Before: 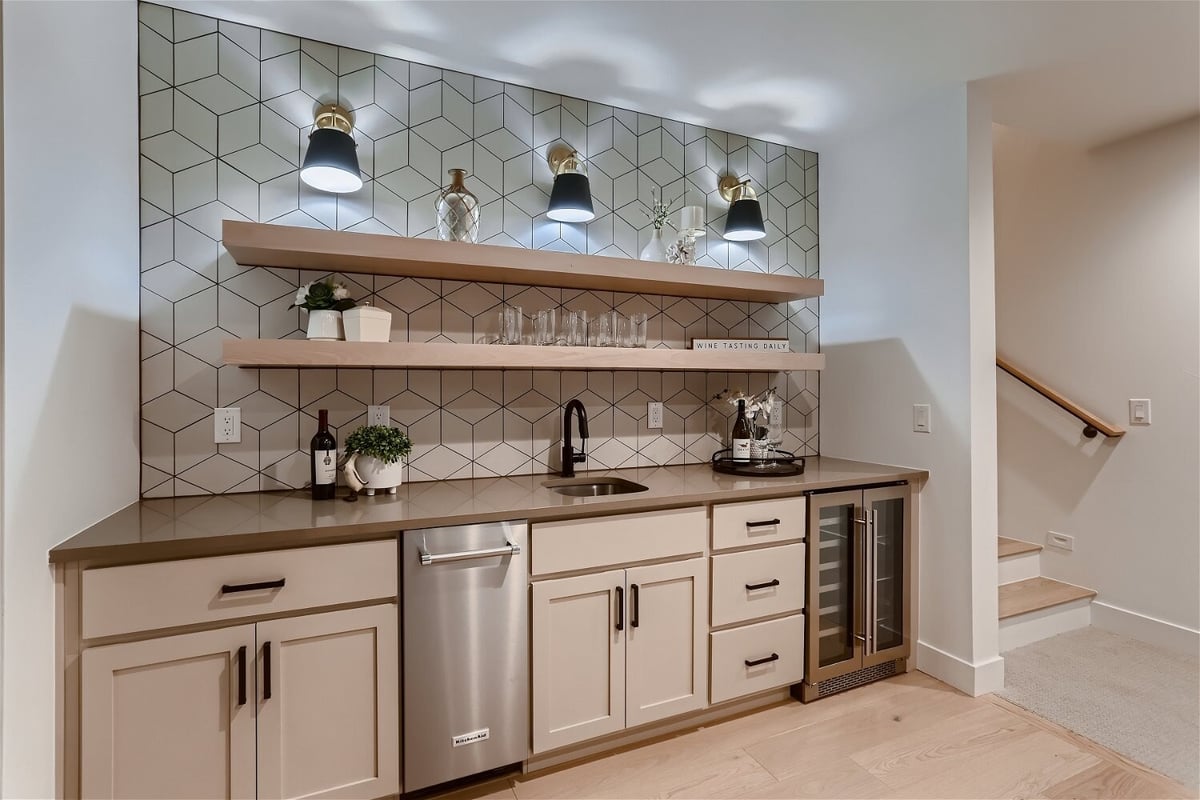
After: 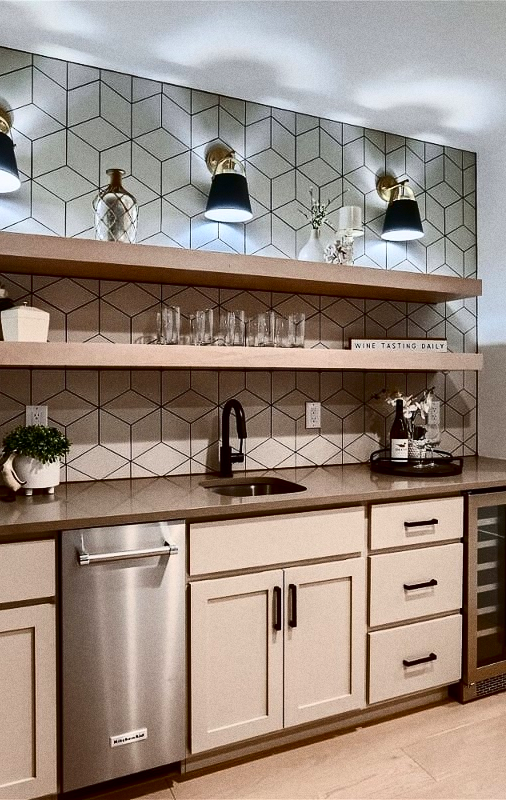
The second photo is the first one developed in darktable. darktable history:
crop: left 28.583%, right 29.231%
contrast brightness saturation: contrast 0.32, brightness -0.08, saturation 0.17
grain: coarseness 0.09 ISO
